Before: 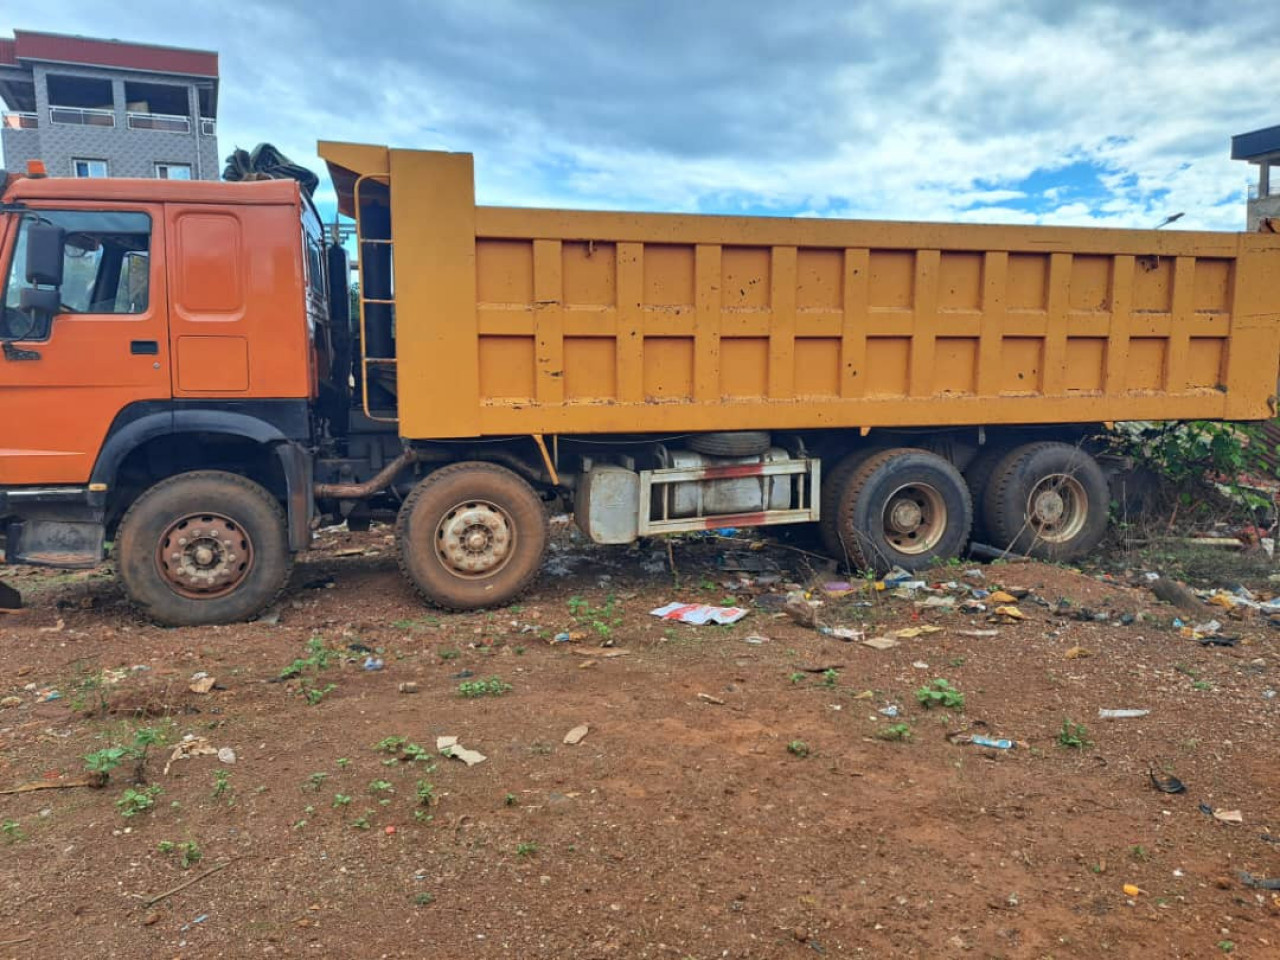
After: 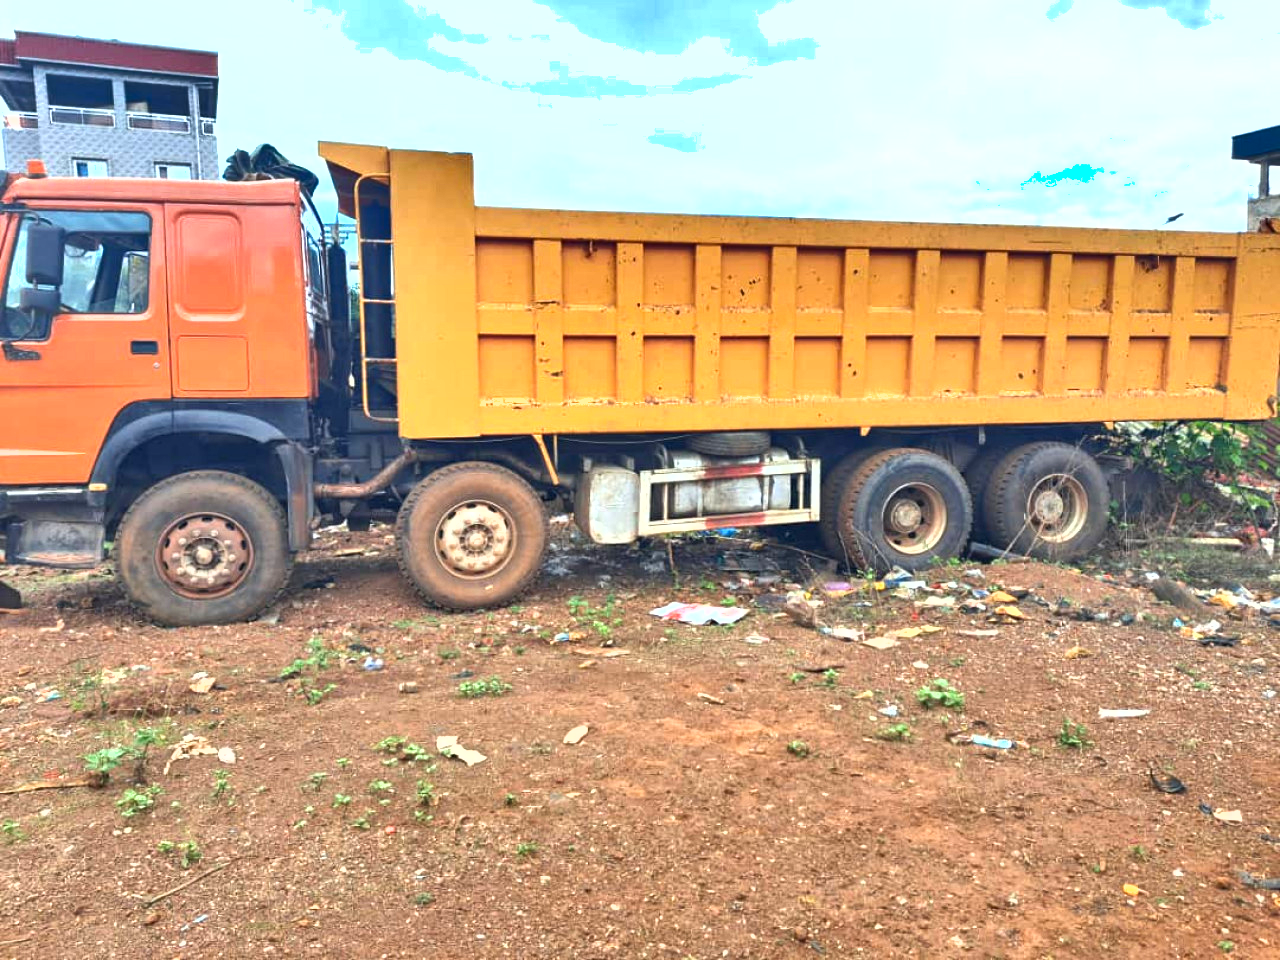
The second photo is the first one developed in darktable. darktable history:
exposure: black level correction 0, exposure 1.3 EV, compensate highlight preservation false
shadows and highlights: low approximation 0.01, soften with gaussian
